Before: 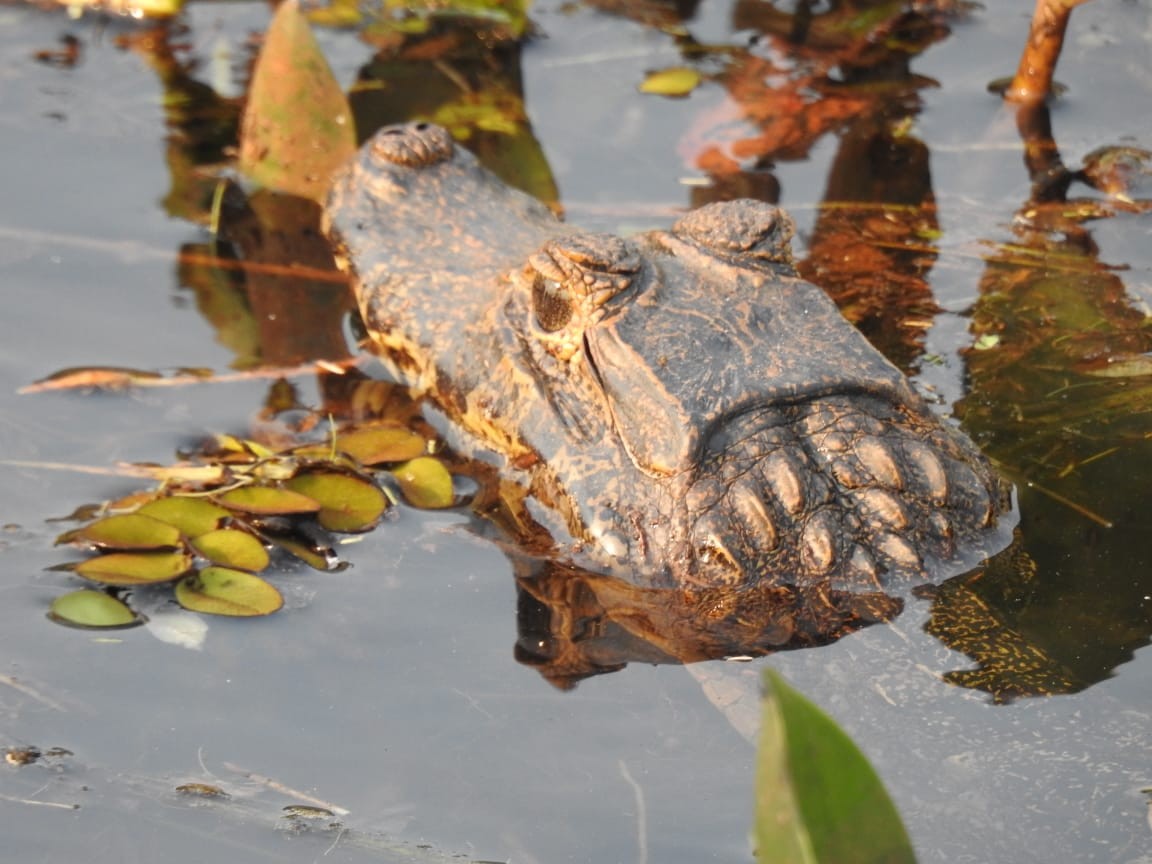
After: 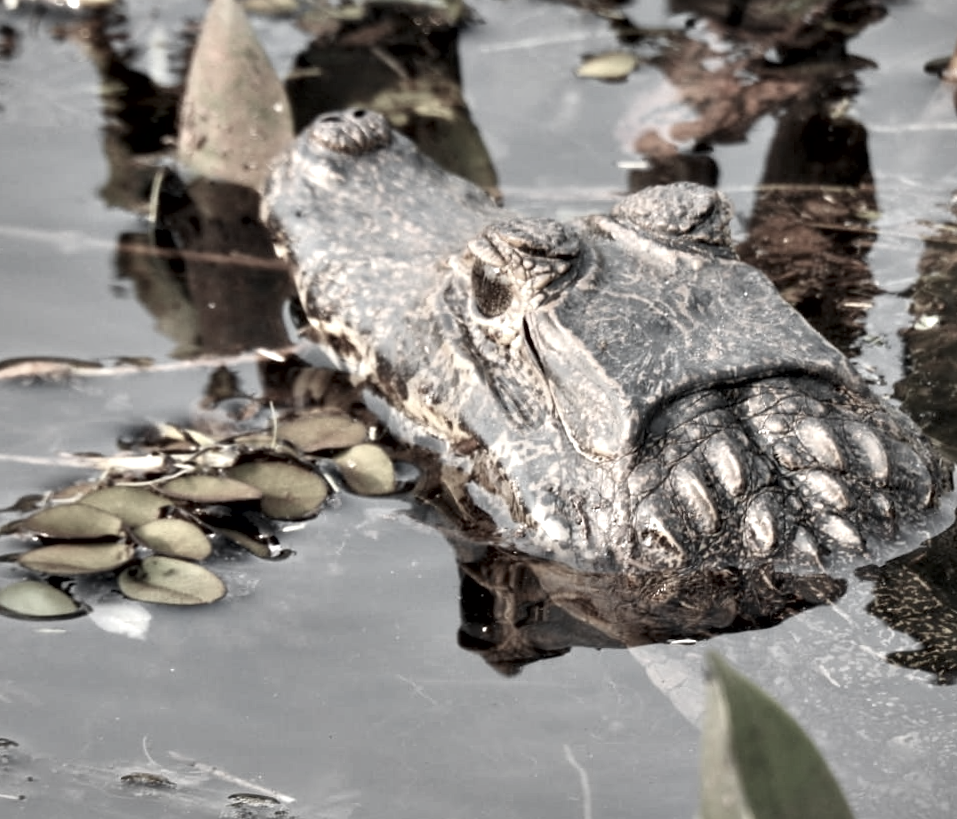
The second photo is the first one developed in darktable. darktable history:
local contrast: mode bilateral grid, contrast 20, coarseness 51, detail 119%, midtone range 0.2
crop and rotate: angle 0.655°, left 4.521%, top 1.088%, right 11.114%, bottom 2.591%
color correction: highlights b* -0.011, saturation 0.223
contrast equalizer: y [[0.6 ×6], [0.55 ×6], [0 ×6], [0 ×6], [0 ×6]]
